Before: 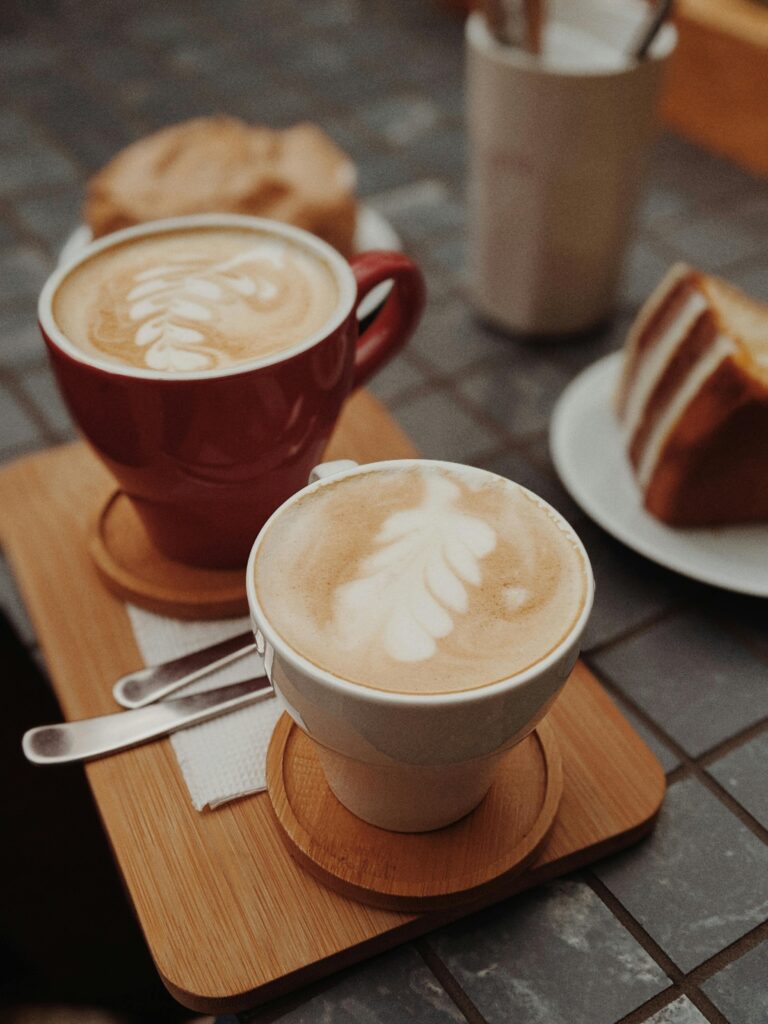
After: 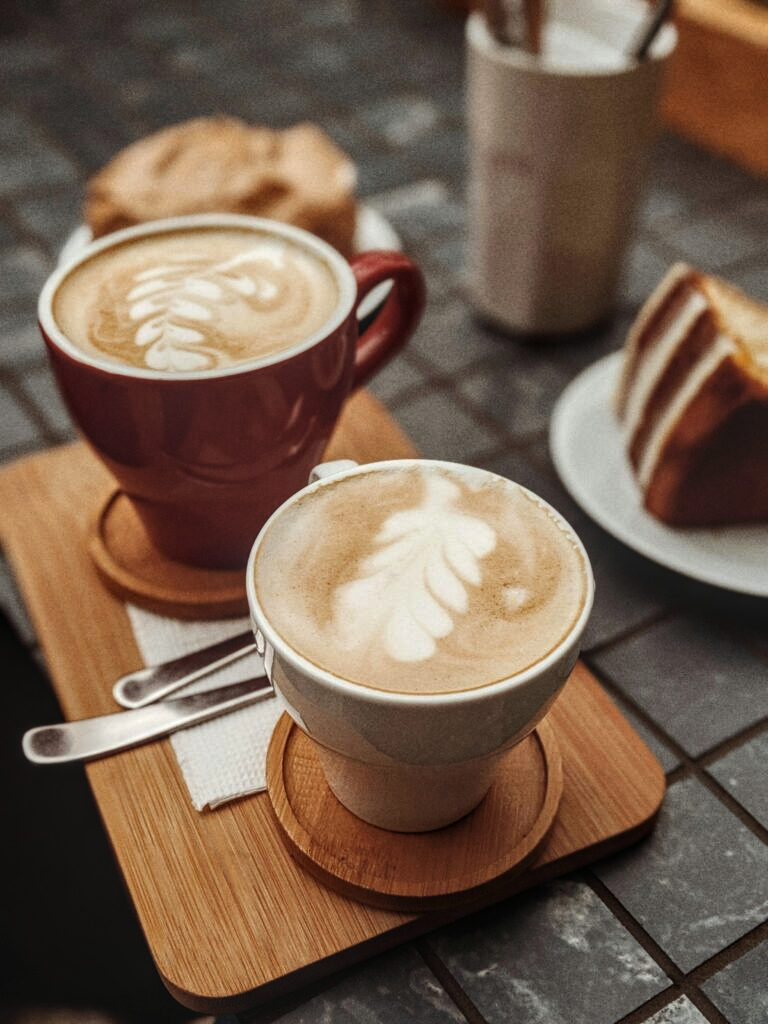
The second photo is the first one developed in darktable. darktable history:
local contrast: highlights 0%, shadows 0%, detail 133%
tone equalizer: -8 EV -0.75 EV, -7 EV -0.7 EV, -6 EV -0.6 EV, -5 EV -0.4 EV, -3 EV 0.4 EV, -2 EV 0.6 EV, -1 EV 0.7 EV, +0 EV 0.75 EV, edges refinement/feathering 500, mask exposure compensation -1.57 EV, preserve details no
